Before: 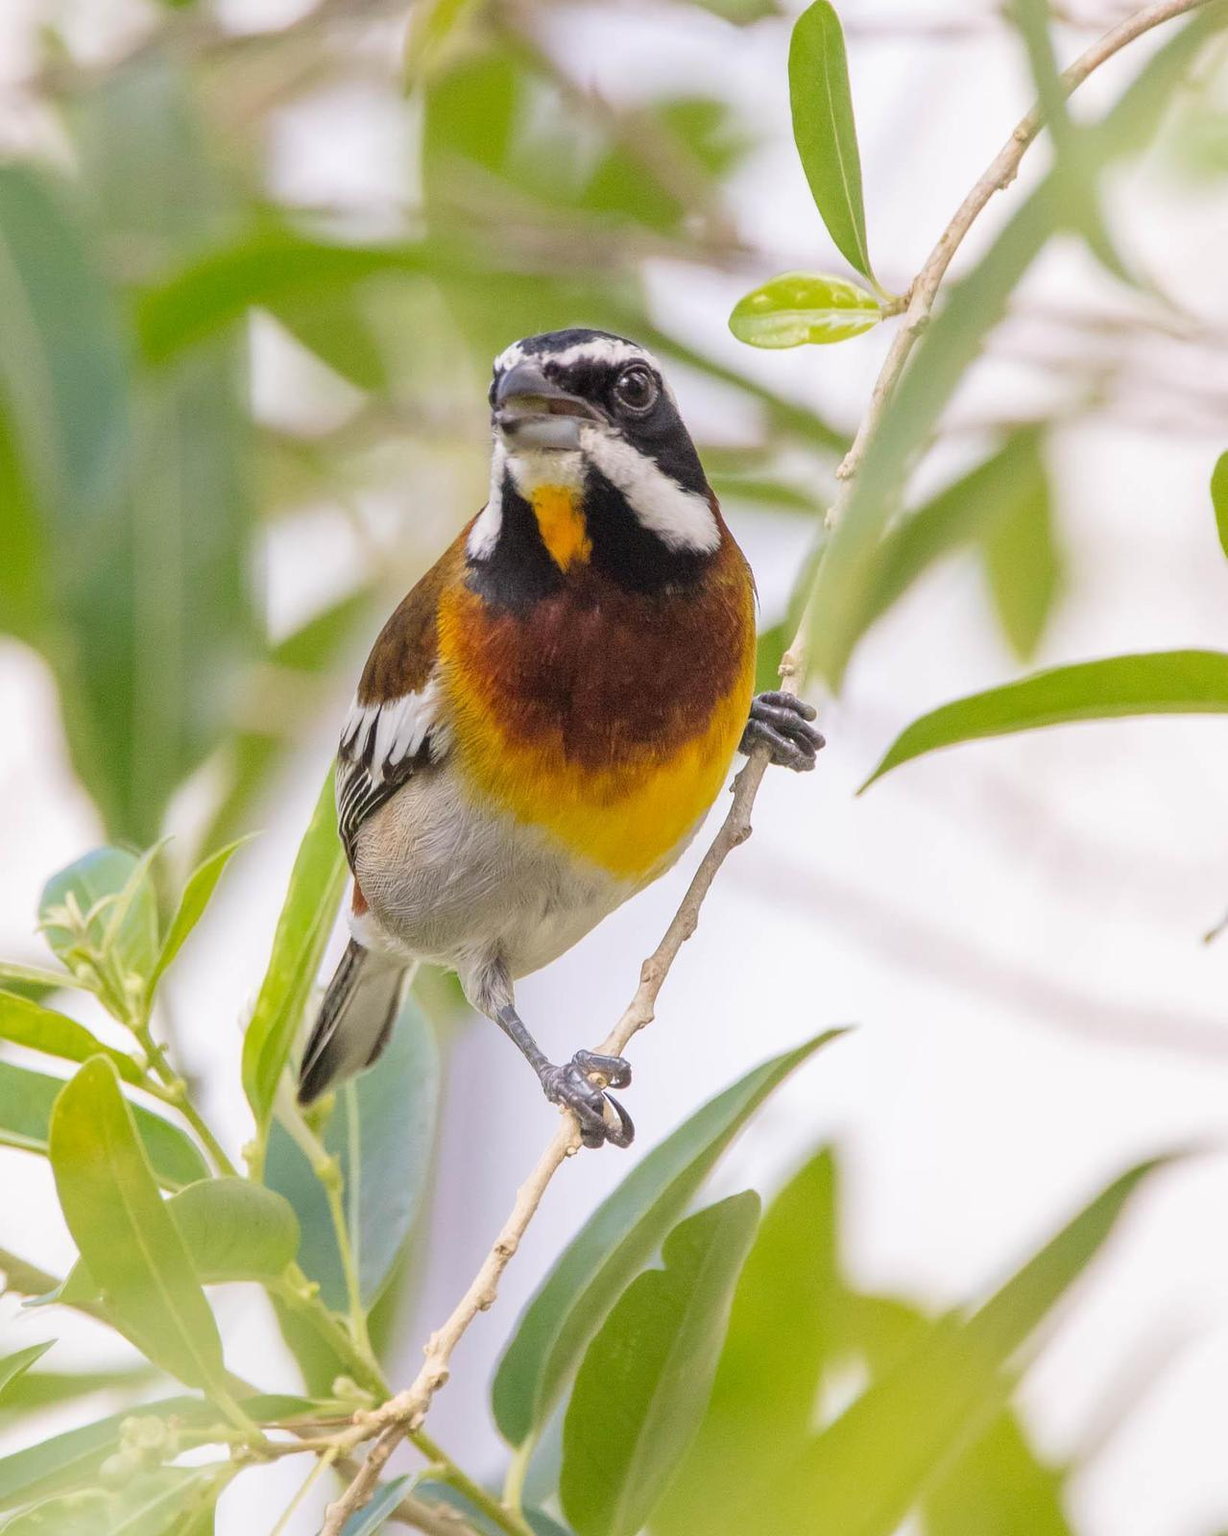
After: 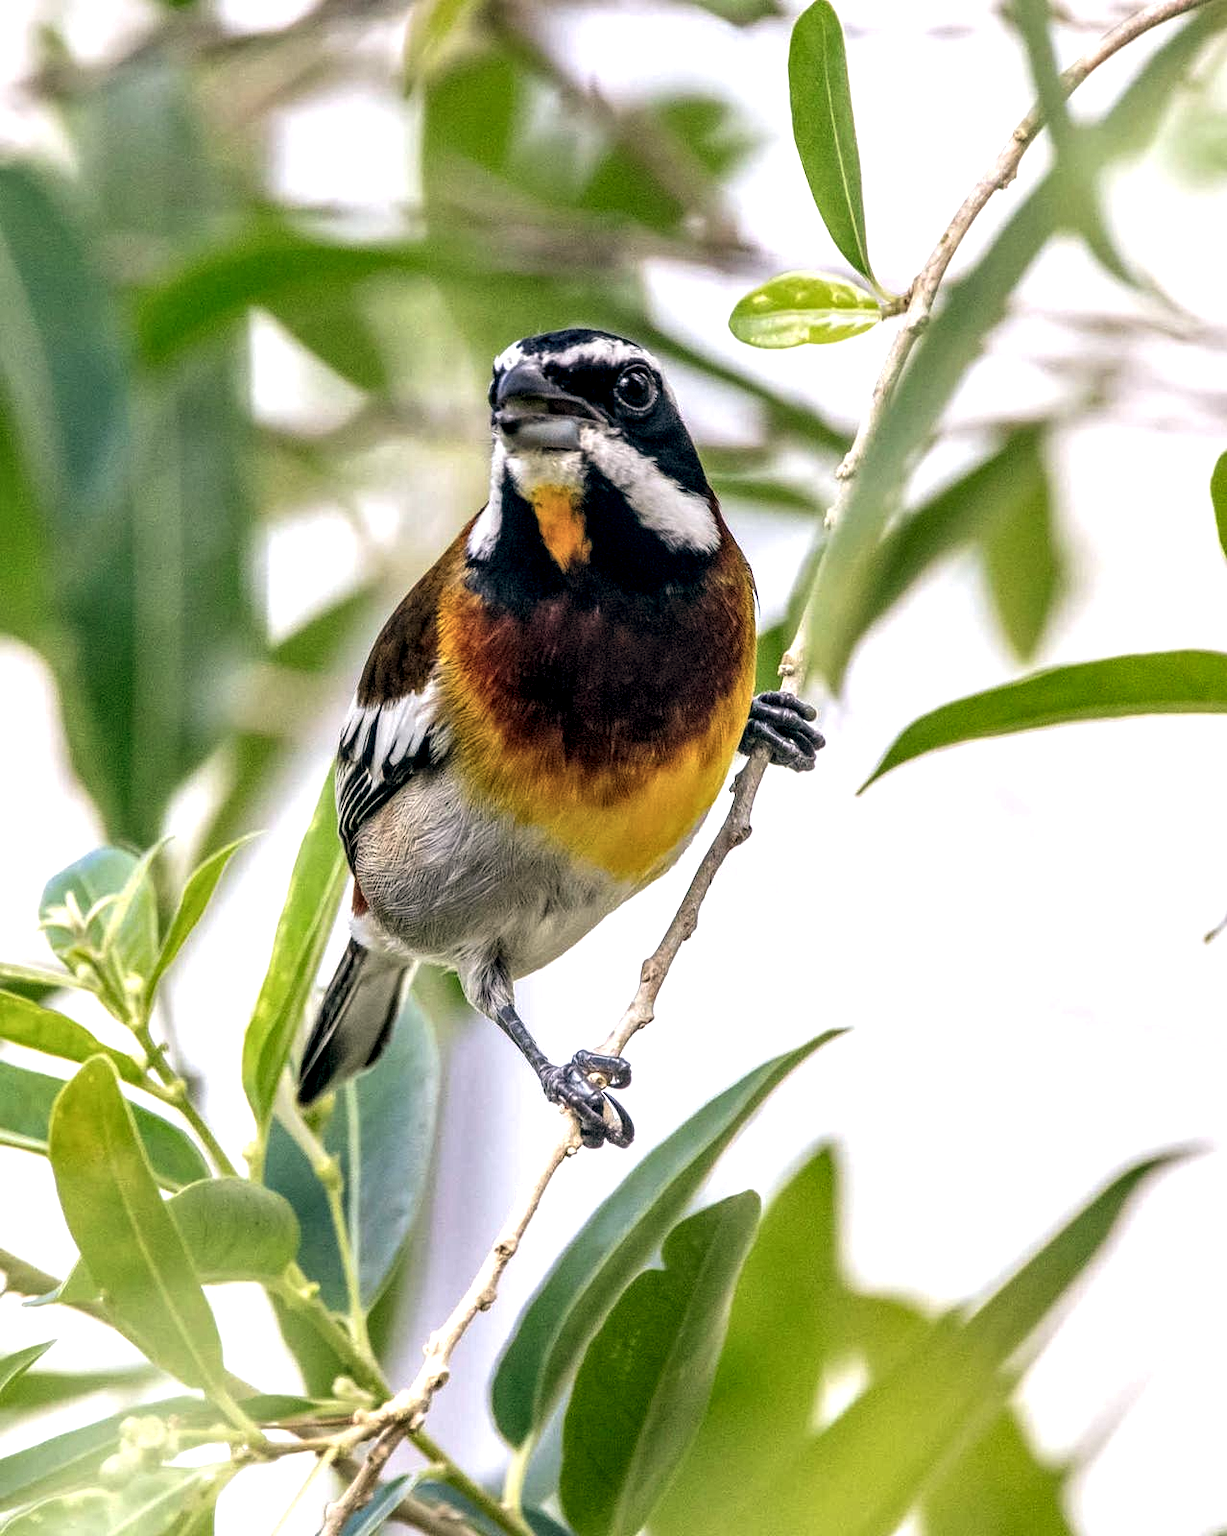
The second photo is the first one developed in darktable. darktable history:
local contrast: detail 203%
color balance: lift [1.016, 0.983, 1, 1.017], gamma [0.958, 1, 1, 1], gain [0.981, 1.007, 0.993, 1.002], input saturation 118.26%, contrast 13.43%, contrast fulcrum 21.62%, output saturation 82.76%
